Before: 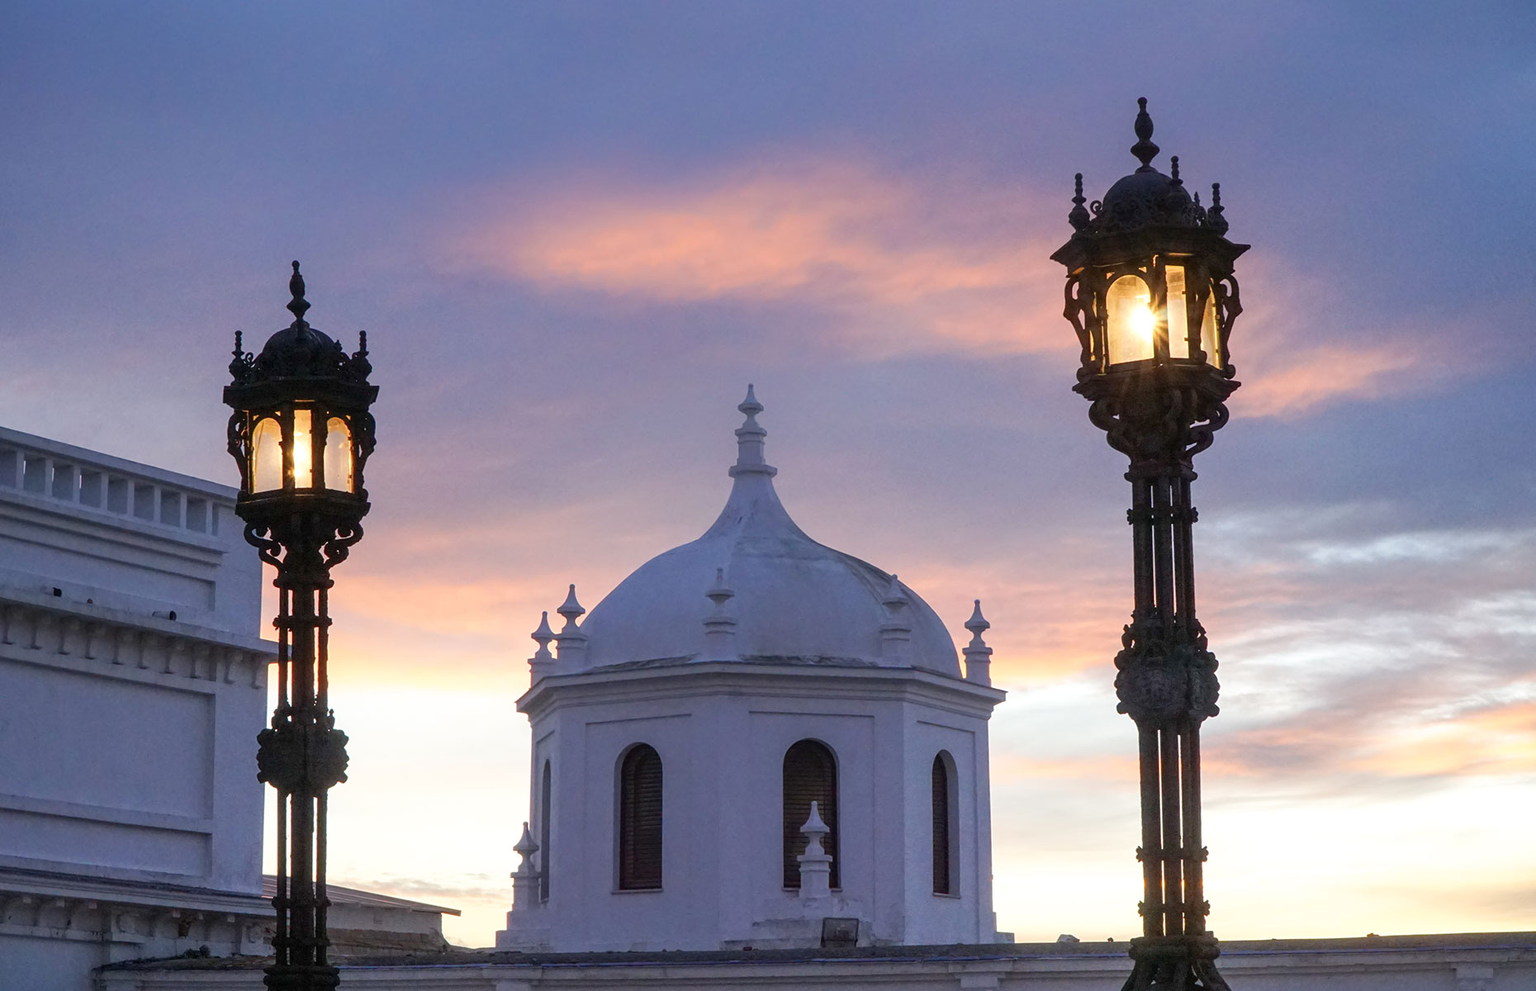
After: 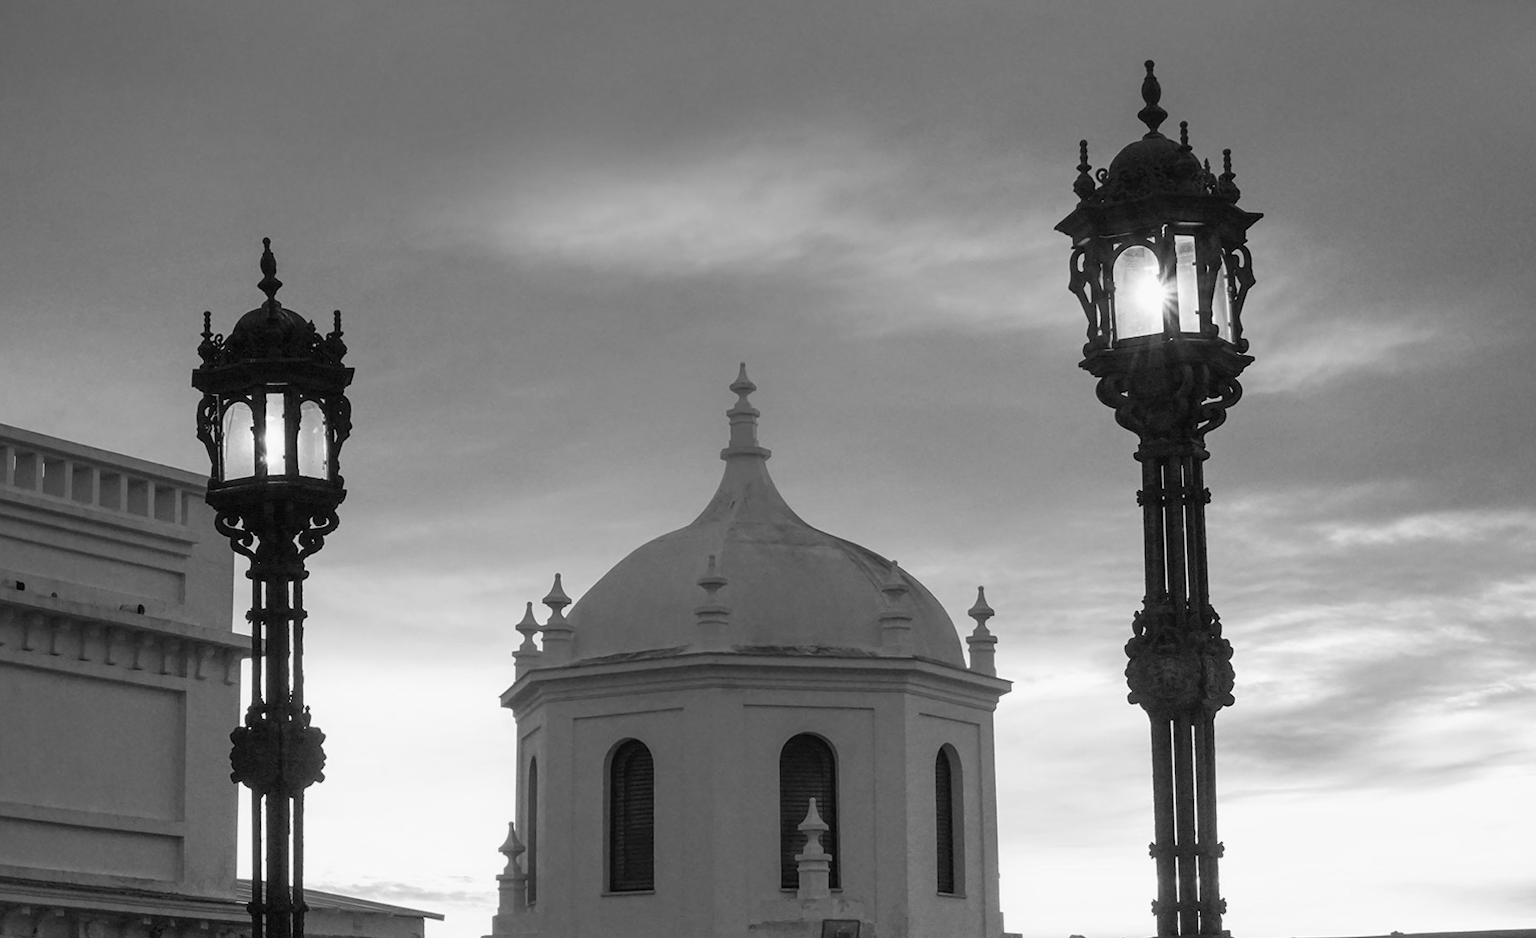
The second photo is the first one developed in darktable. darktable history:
rotate and perspective: rotation -0.45°, automatic cropping original format, crop left 0.008, crop right 0.992, crop top 0.012, crop bottom 0.988
monochrome: a -35.87, b 49.73, size 1.7
crop: left 1.964%, top 3.251%, right 1.122%, bottom 4.933%
